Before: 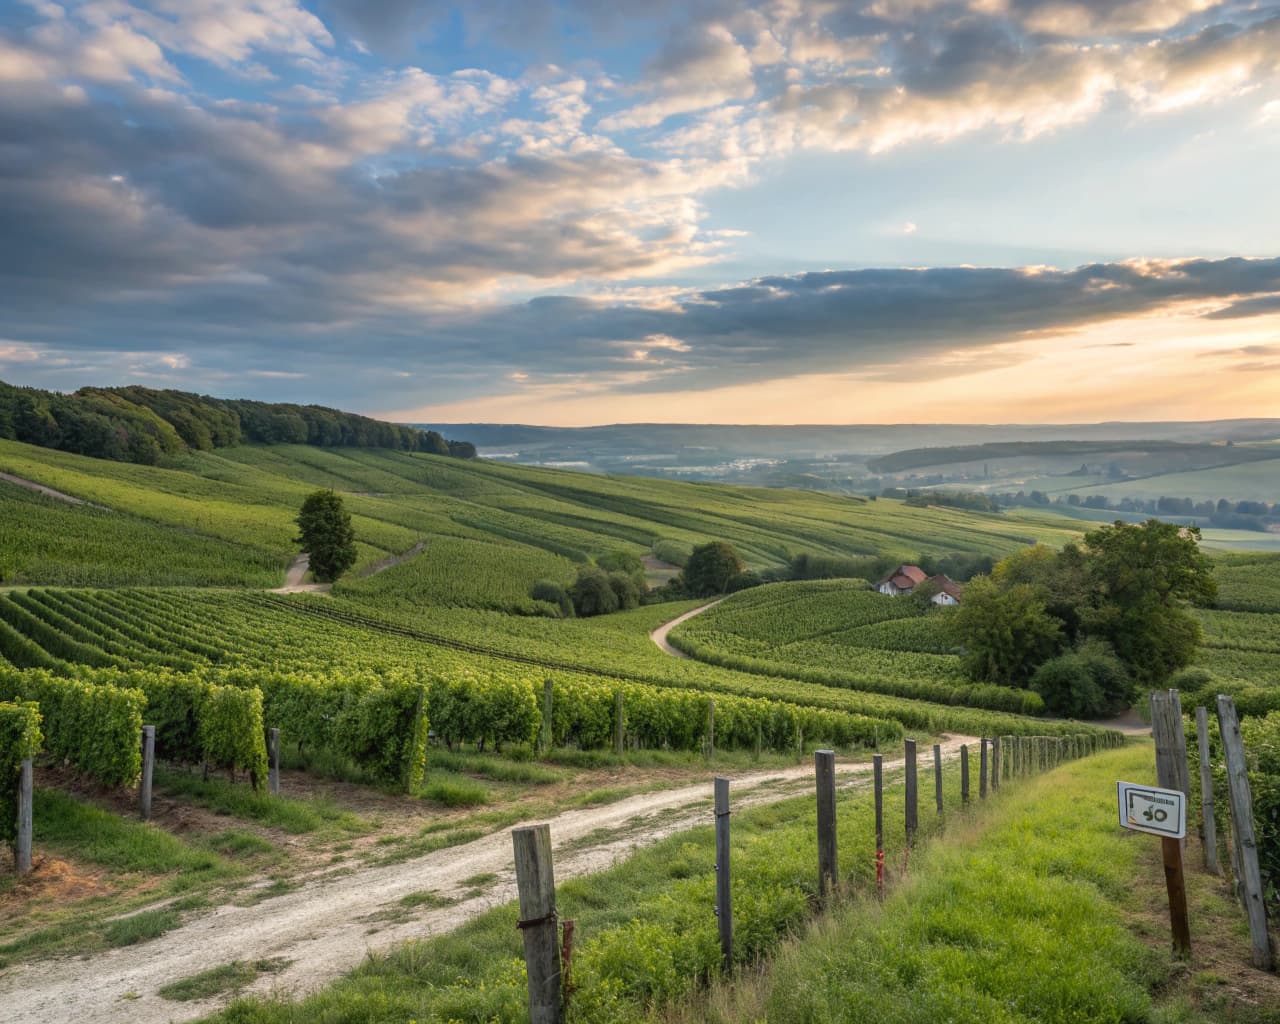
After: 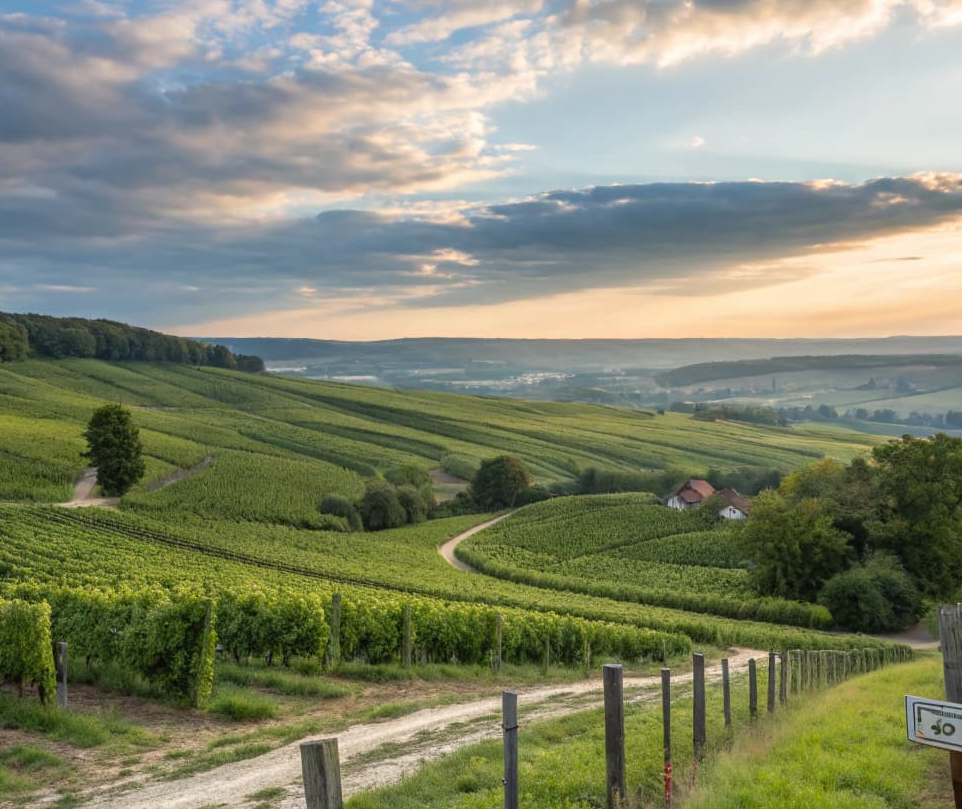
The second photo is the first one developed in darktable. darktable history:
tone equalizer: on, module defaults
crop: left 16.57%, top 8.455%, right 8.248%, bottom 12.496%
